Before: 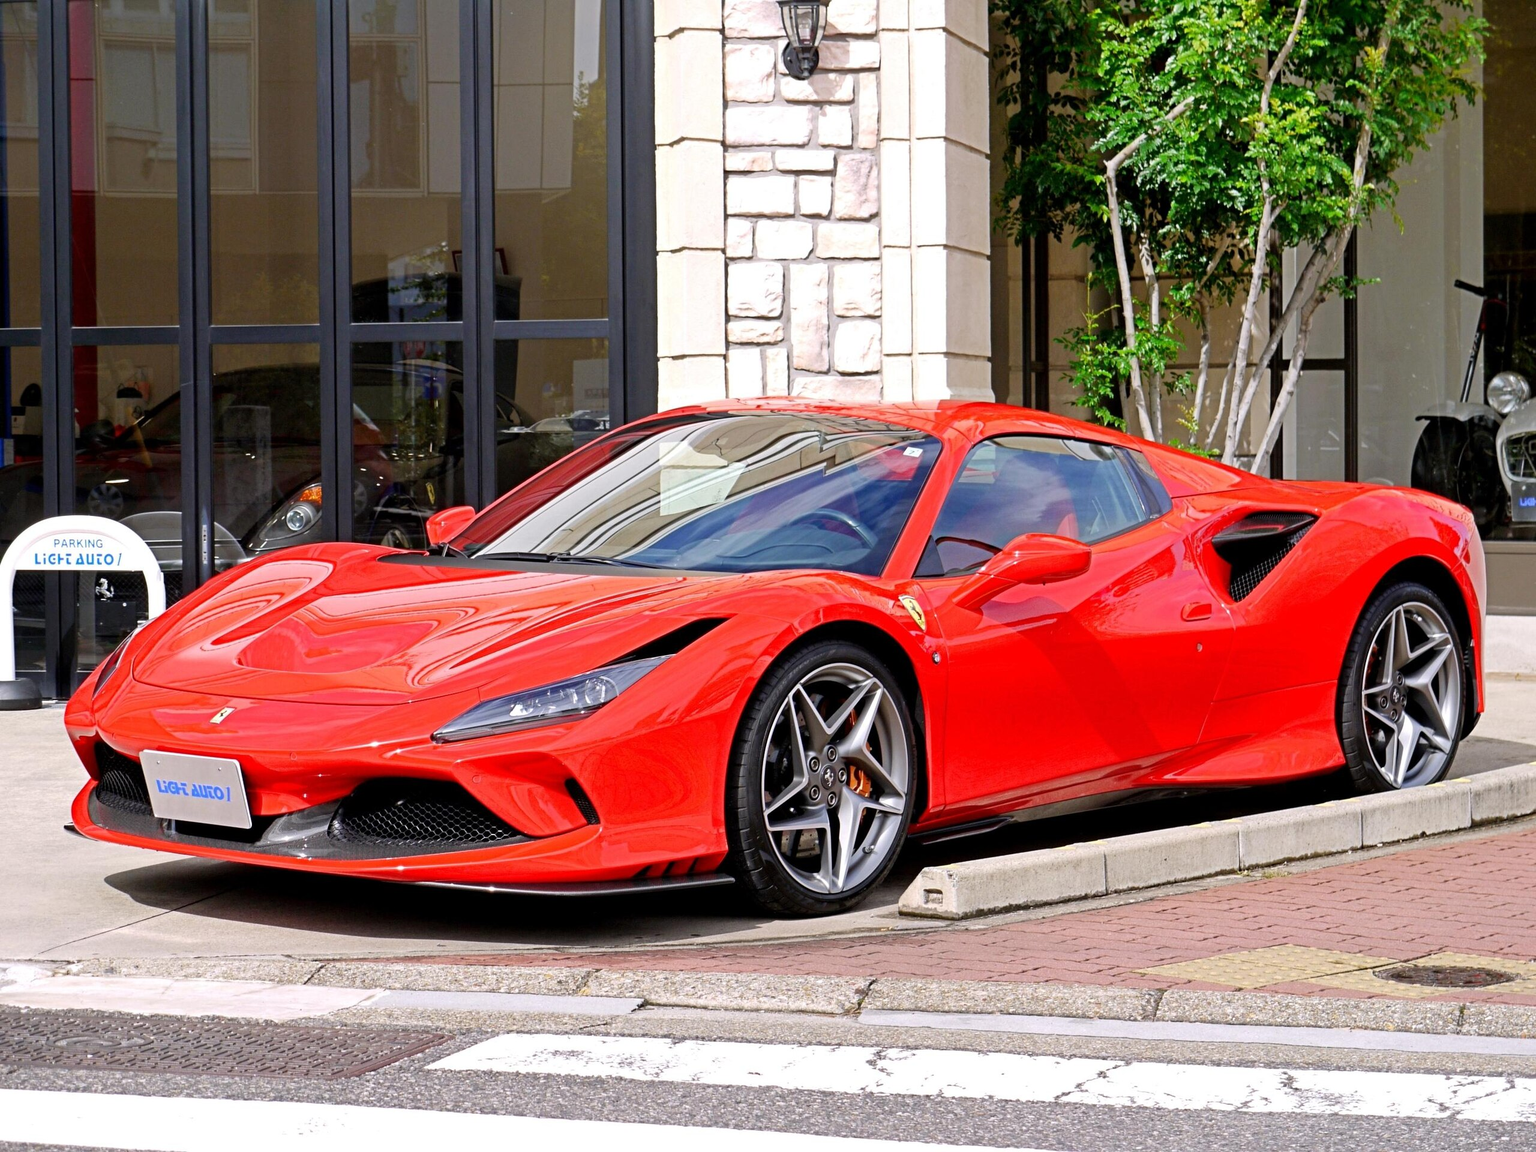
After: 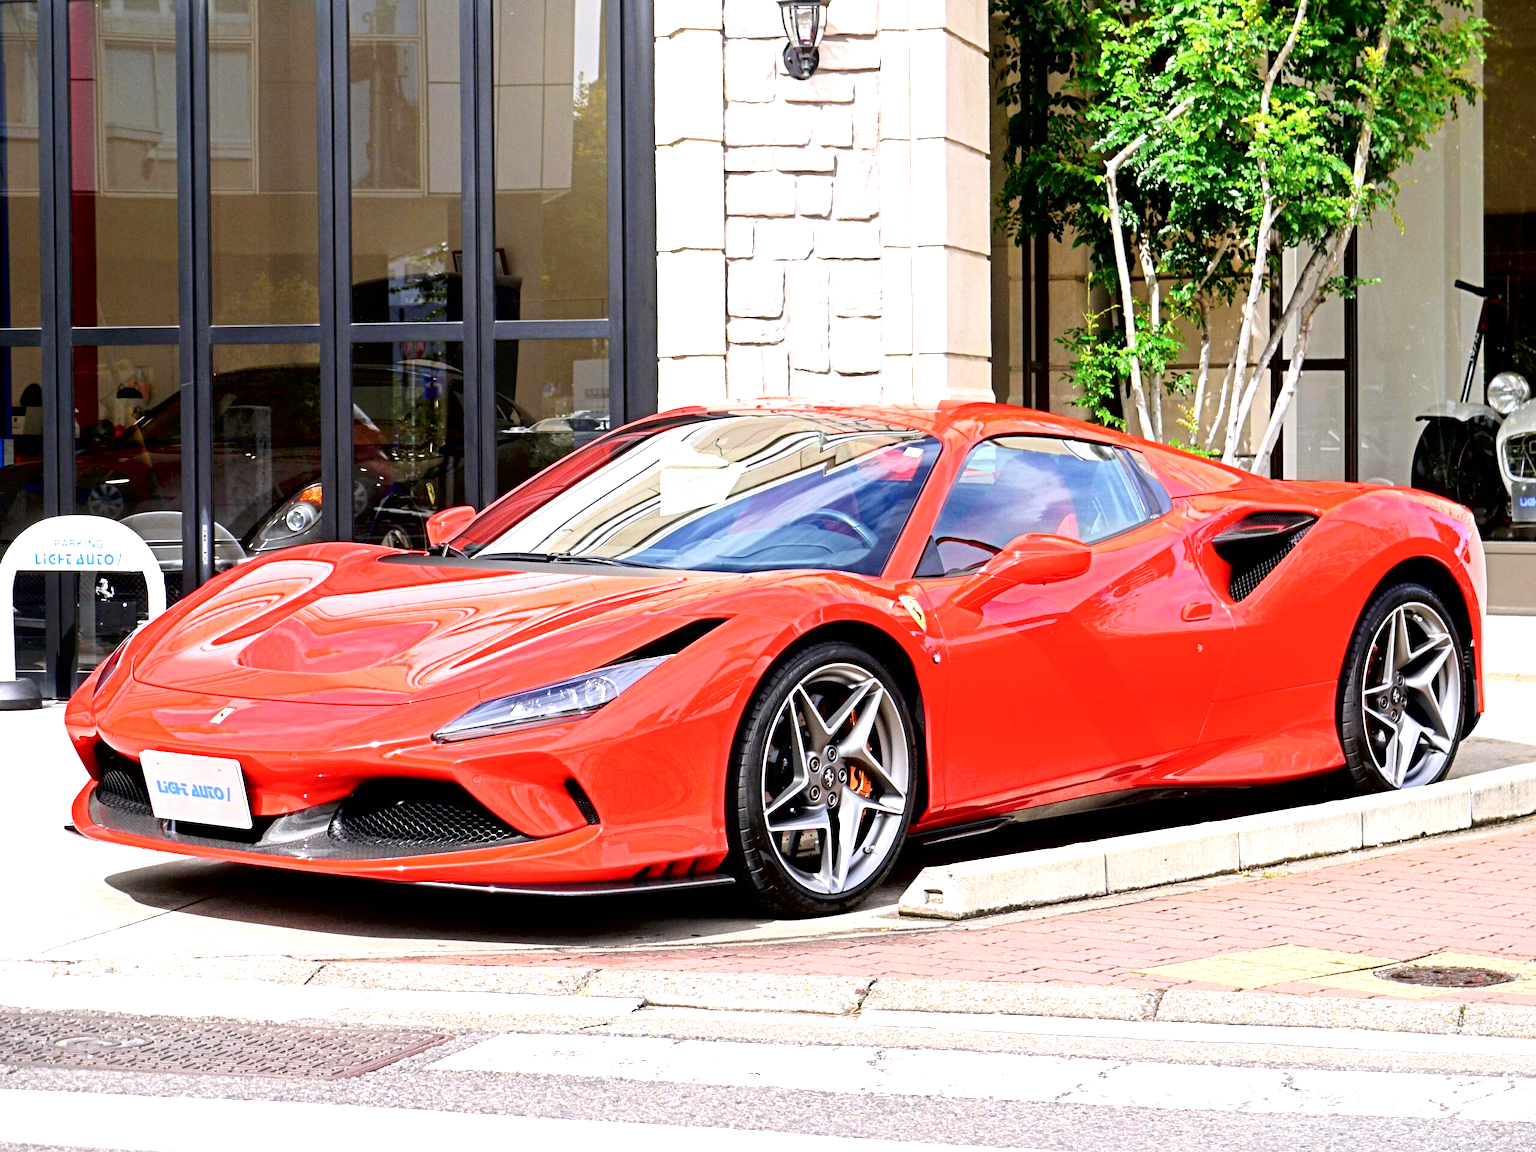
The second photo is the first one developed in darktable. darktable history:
levels: mode automatic, levels [0.129, 0.519, 0.867]
tone curve: curves: ch0 [(0, 0) (0.118, 0.034) (0.182, 0.124) (0.265, 0.214) (0.504, 0.508) (0.783, 0.825) (1, 1)], color space Lab, independent channels, preserve colors none
exposure: black level correction 0, exposure 0.952 EV, compensate highlight preservation false
